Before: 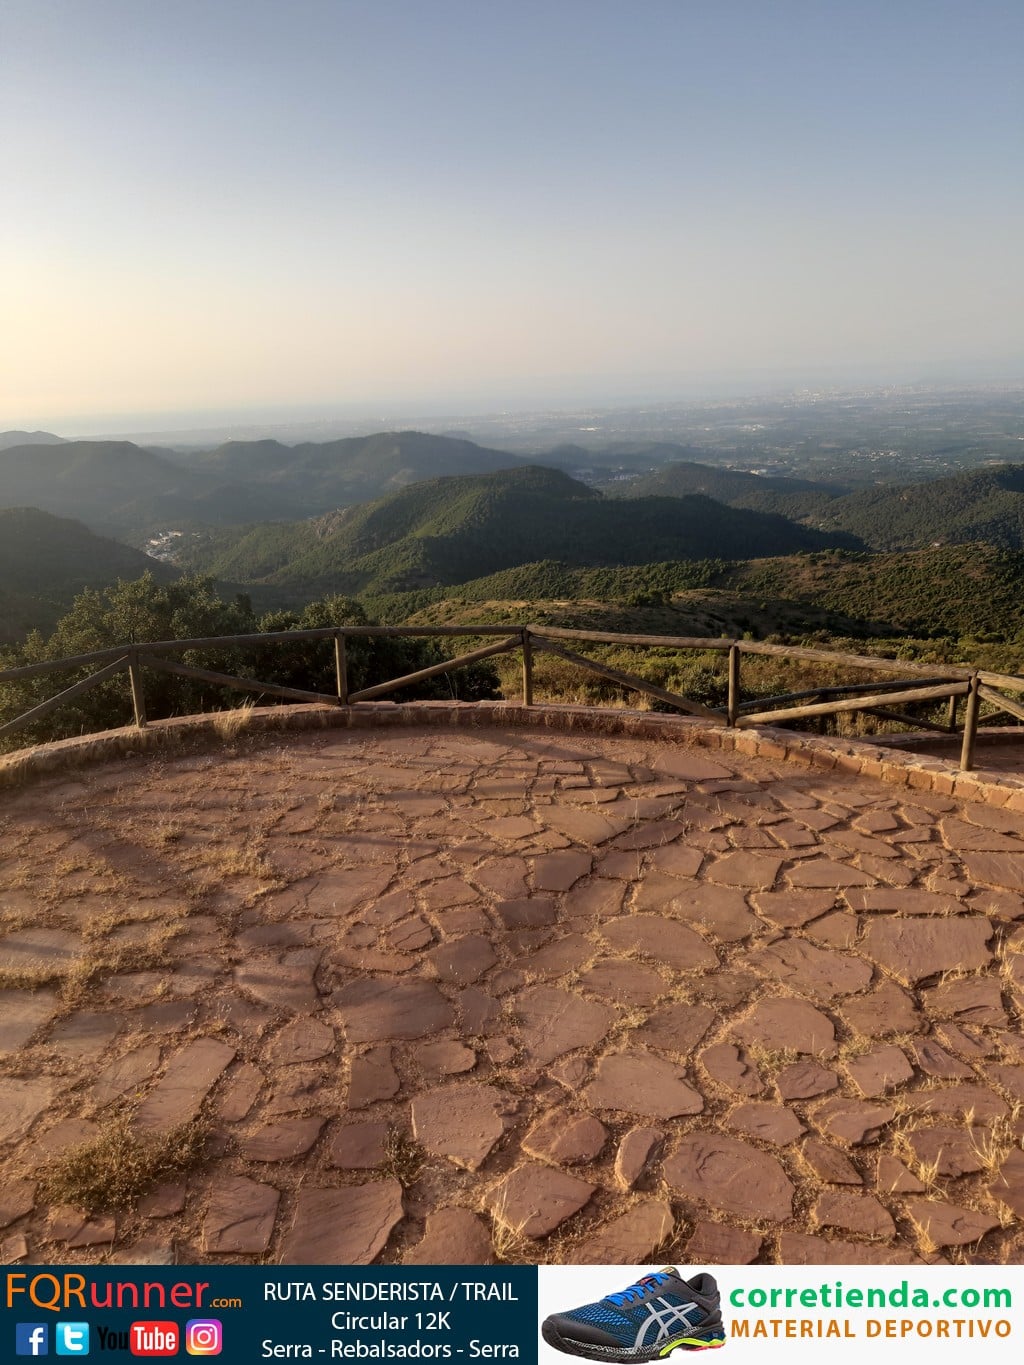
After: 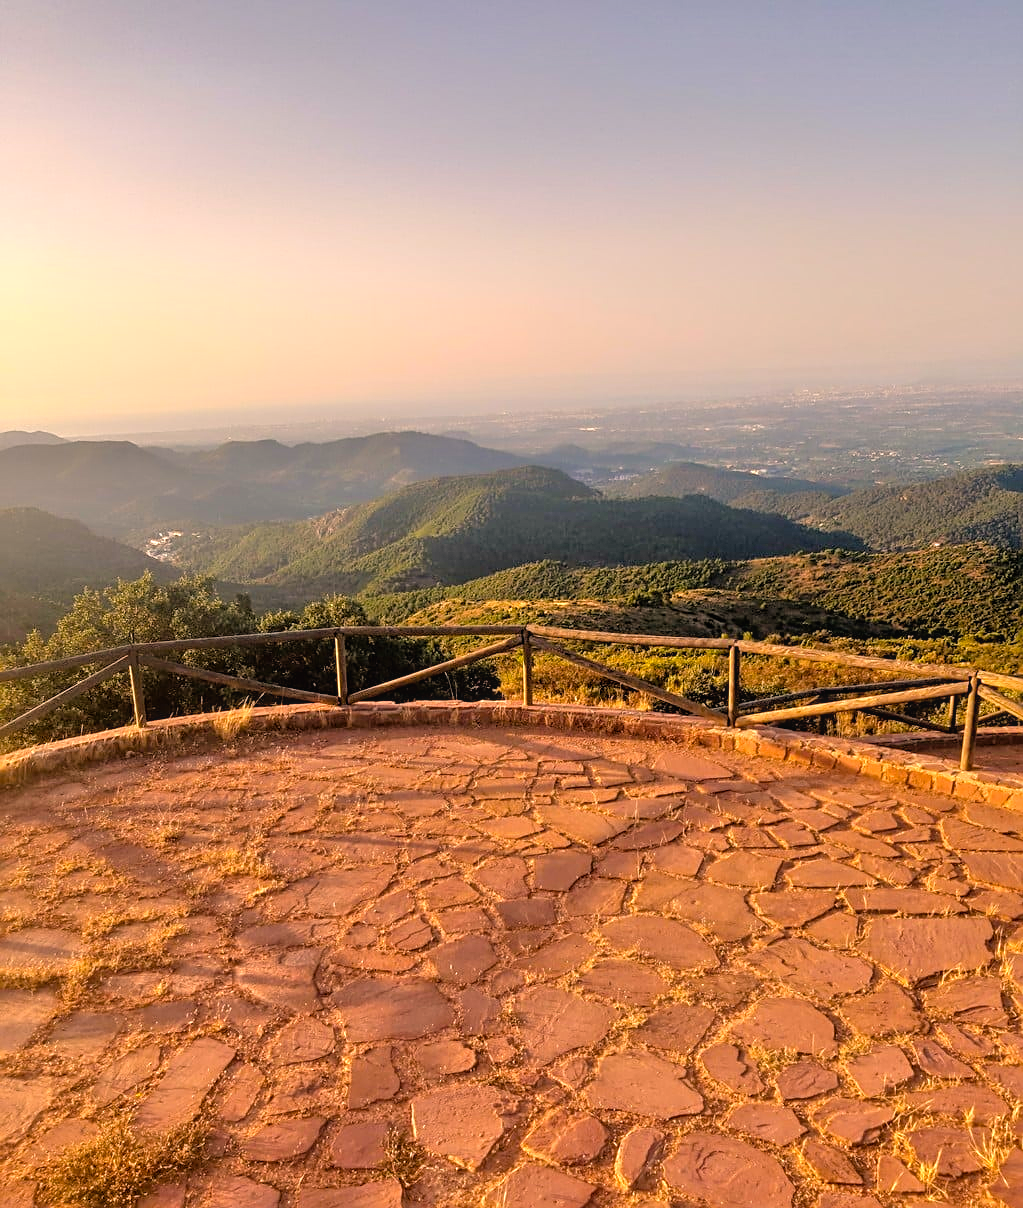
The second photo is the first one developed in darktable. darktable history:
white balance: red 1.127, blue 0.943
exposure: compensate highlight preservation false
local contrast: detail 110%
color balance rgb: perceptual saturation grading › global saturation 20%, global vibrance 20%
crop and rotate: top 0%, bottom 11.49%
sharpen: on, module defaults
tone equalizer: -7 EV 0.15 EV, -6 EV 0.6 EV, -5 EV 1.15 EV, -4 EV 1.33 EV, -3 EV 1.15 EV, -2 EV 0.6 EV, -1 EV 0.15 EV, mask exposure compensation -0.5 EV
